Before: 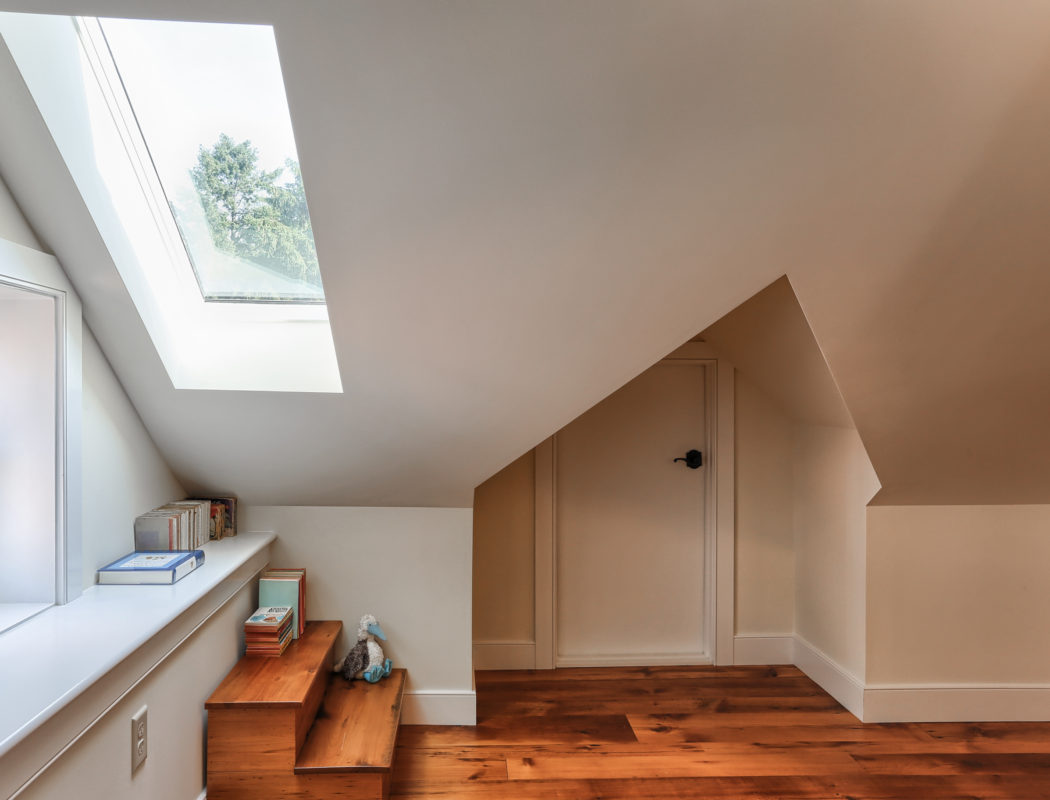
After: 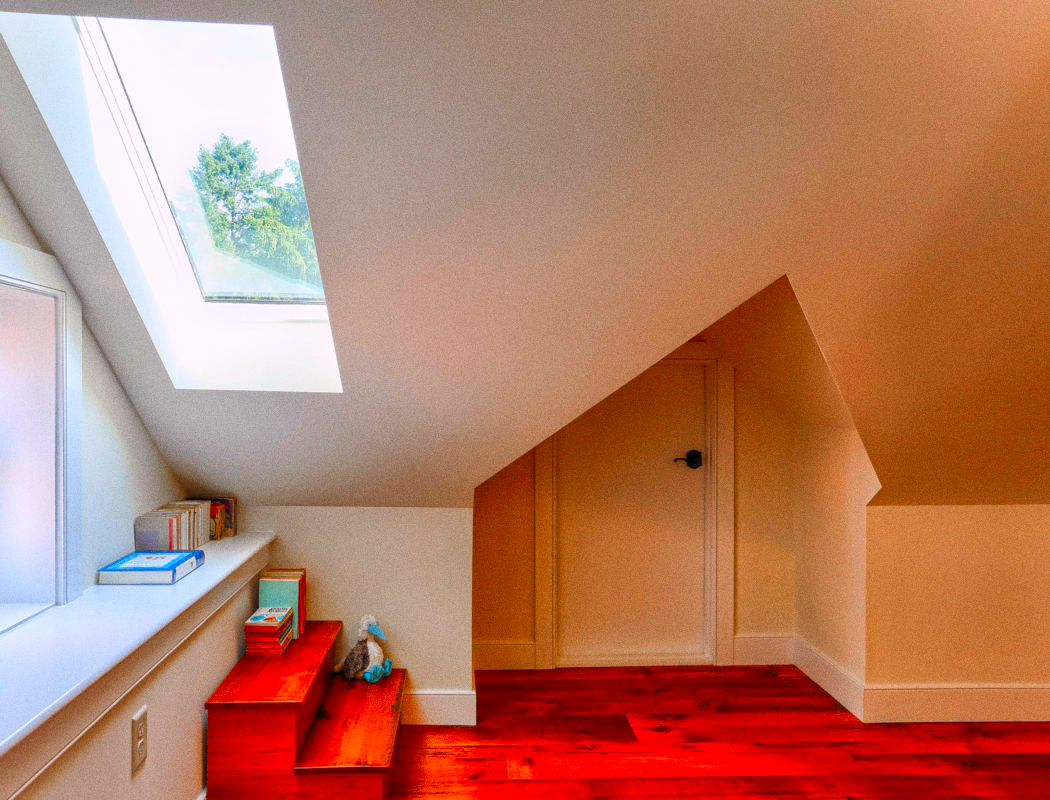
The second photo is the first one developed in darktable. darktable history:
color correction: highlights a* 1.59, highlights b* -1.7, saturation 2.48
grain: on, module defaults
